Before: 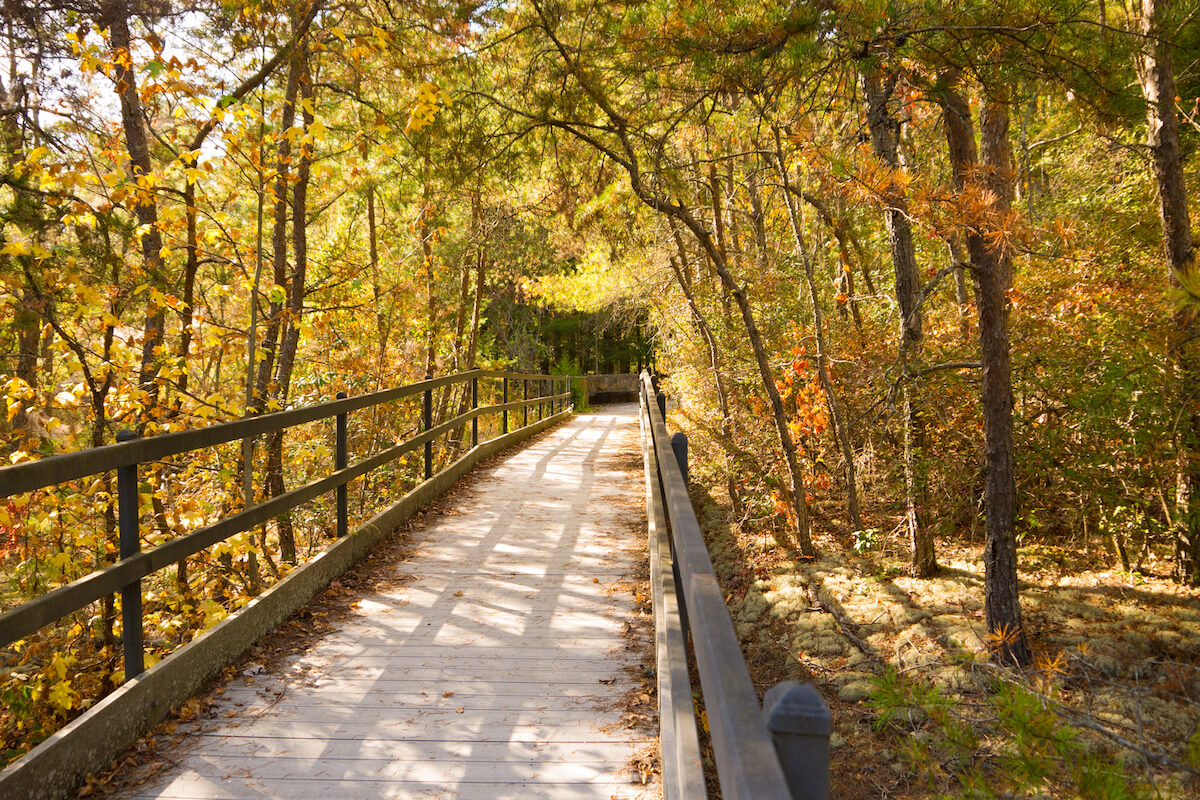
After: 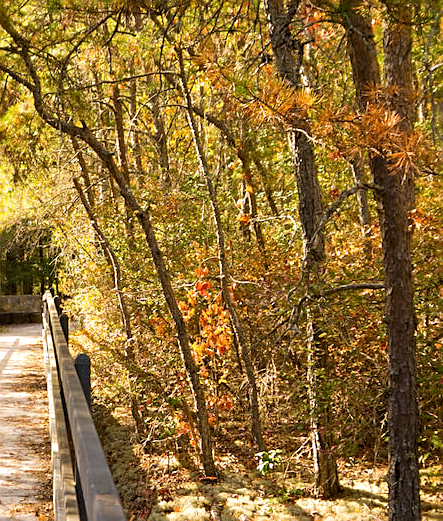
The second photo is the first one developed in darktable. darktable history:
crop and rotate: left 49.8%, top 10.116%, right 13.238%, bottom 24.667%
local contrast: highlights 102%, shadows 102%, detail 119%, midtone range 0.2
tone equalizer: on, module defaults
sharpen: amount 0.492
